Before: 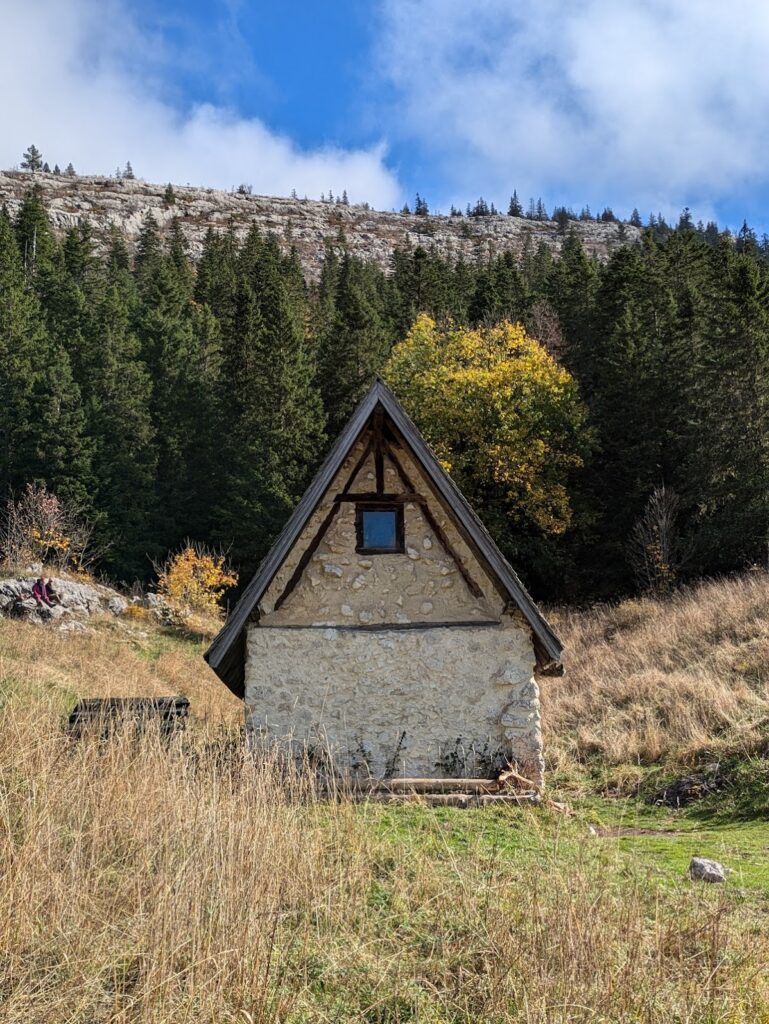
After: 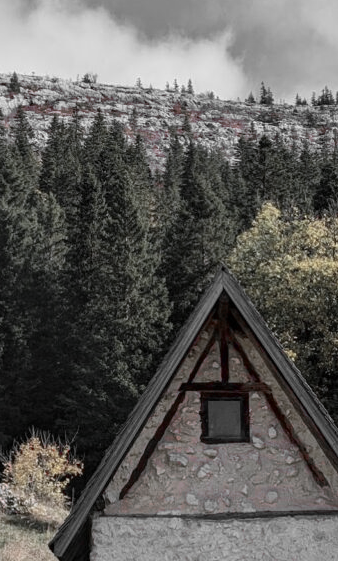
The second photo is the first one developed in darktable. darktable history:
crop: left 20.248%, top 10.86%, right 35.675%, bottom 34.321%
white balance: red 0.967, blue 1.119, emerald 0.756
color zones: curves: ch1 [(0, 0.831) (0.08, 0.771) (0.157, 0.268) (0.241, 0.207) (0.562, -0.005) (0.714, -0.013) (0.876, 0.01) (1, 0.831)]
